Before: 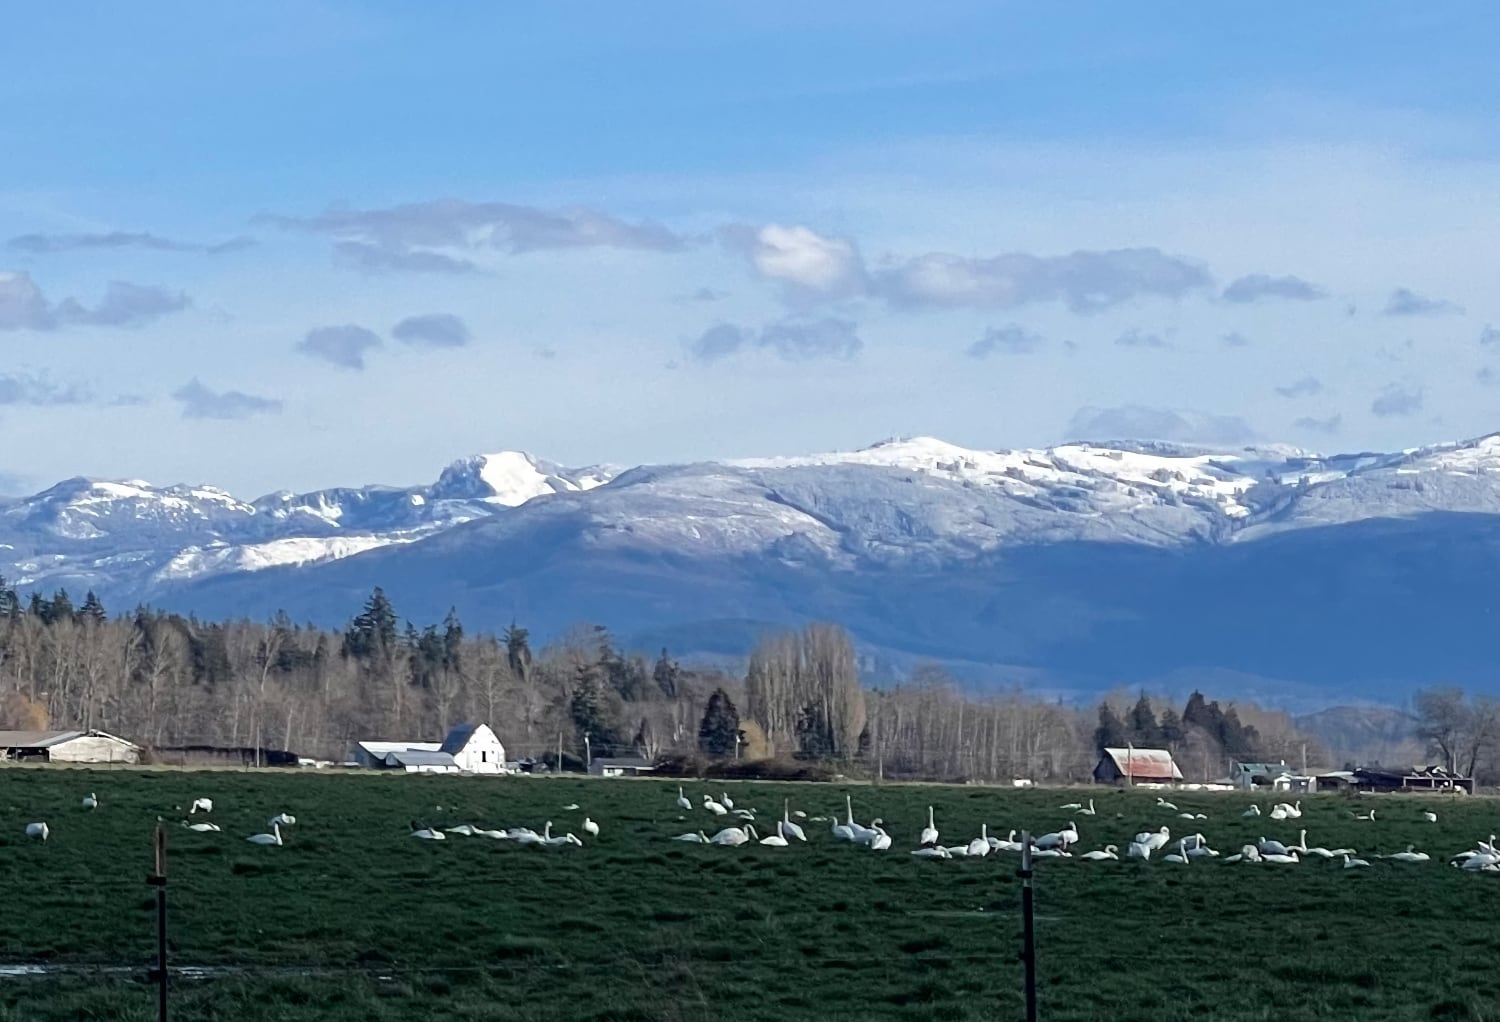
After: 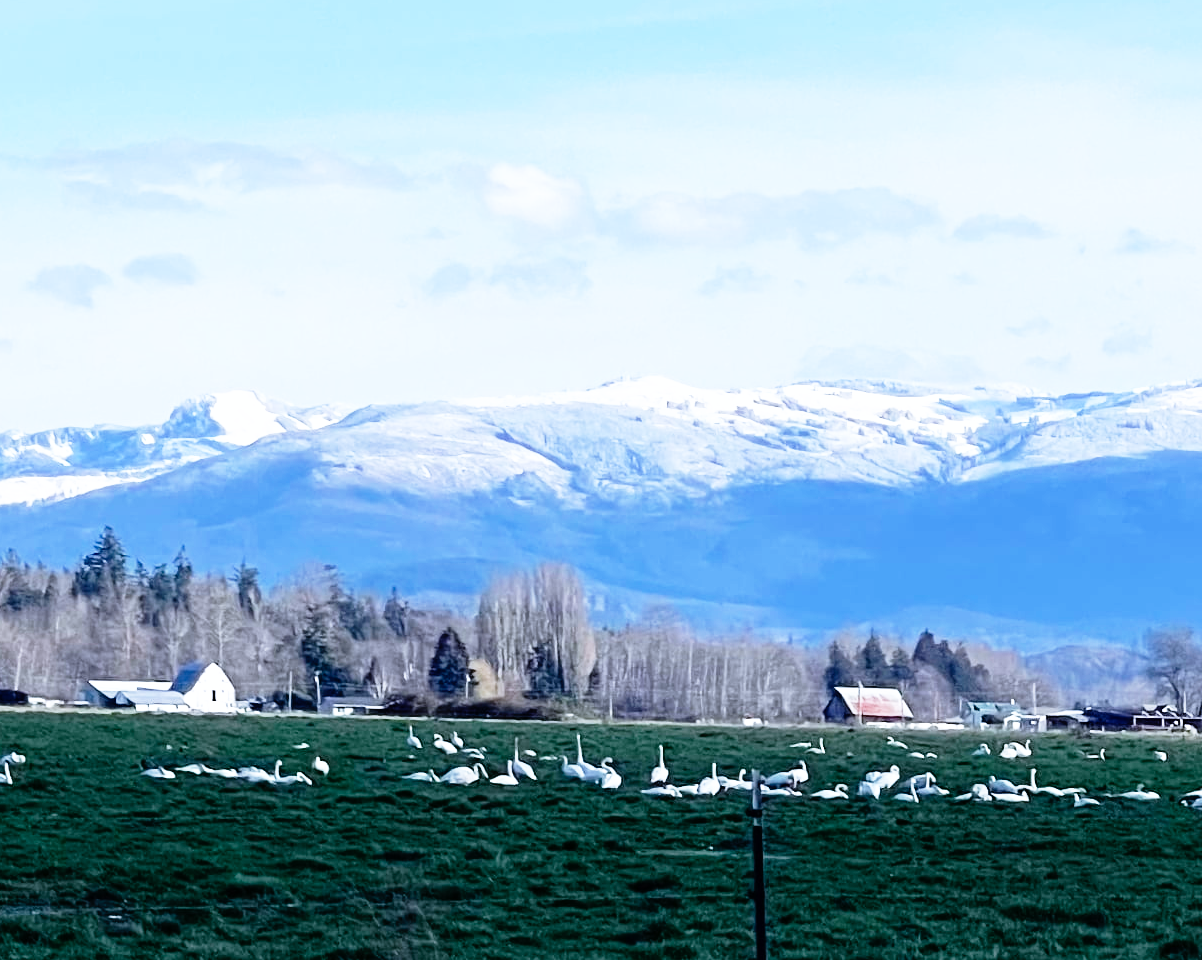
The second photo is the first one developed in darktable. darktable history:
color calibration: illuminant as shot in camera, x 0.37, y 0.382, temperature 4316.67 K
crop and rotate: left 18.02%, top 6.01%, right 1.785%
base curve: curves: ch0 [(0, 0) (0.012, 0.01) (0.073, 0.168) (0.31, 0.711) (0.645, 0.957) (1, 1)], preserve colors none
